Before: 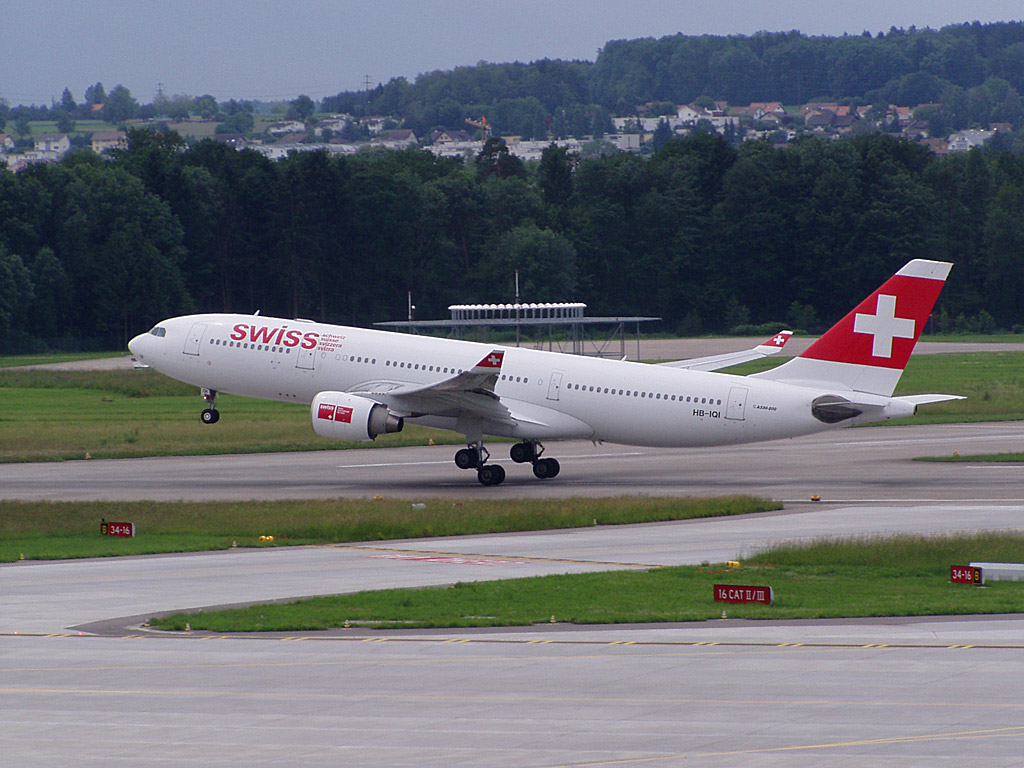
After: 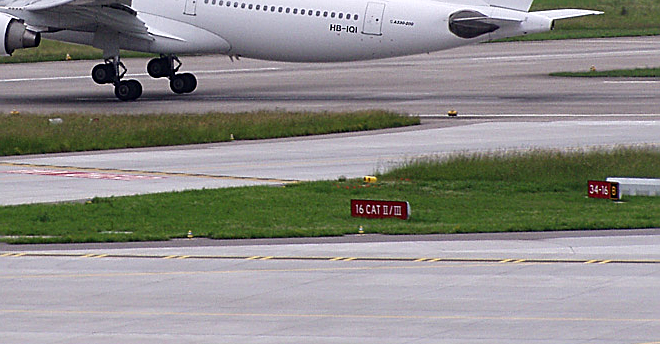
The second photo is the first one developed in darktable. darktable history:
tone equalizer: -8 EV -0.417 EV, -7 EV -0.389 EV, -6 EV -0.333 EV, -5 EV -0.222 EV, -3 EV 0.222 EV, -2 EV 0.333 EV, -1 EV 0.389 EV, +0 EV 0.417 EV, edges refinement/feathering 500, mask exposure compensation -1.57 EV, preserve details no
crop and rotate: left 35.509%, top 50.238%, bottom 4.934%
sharpen: on, module defaults
shadows and highlights: shadows 4.1, highlights -17.6, soften with gaussian
